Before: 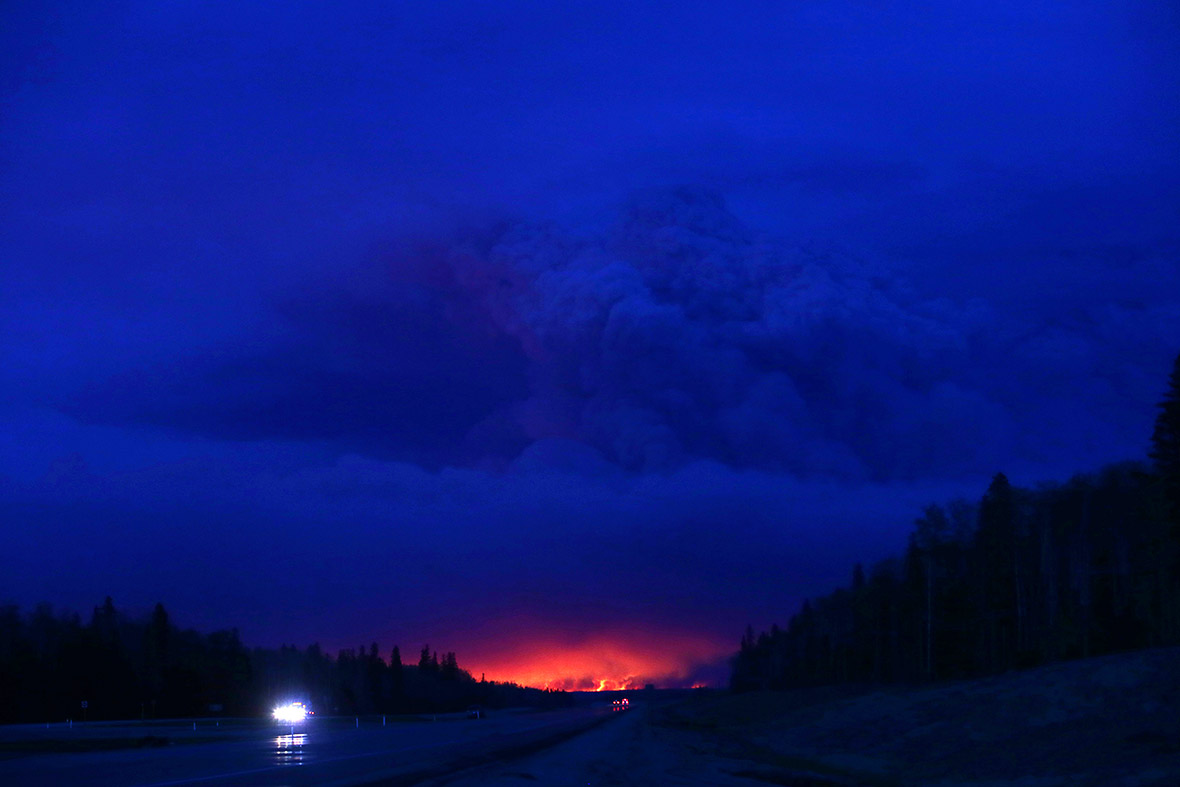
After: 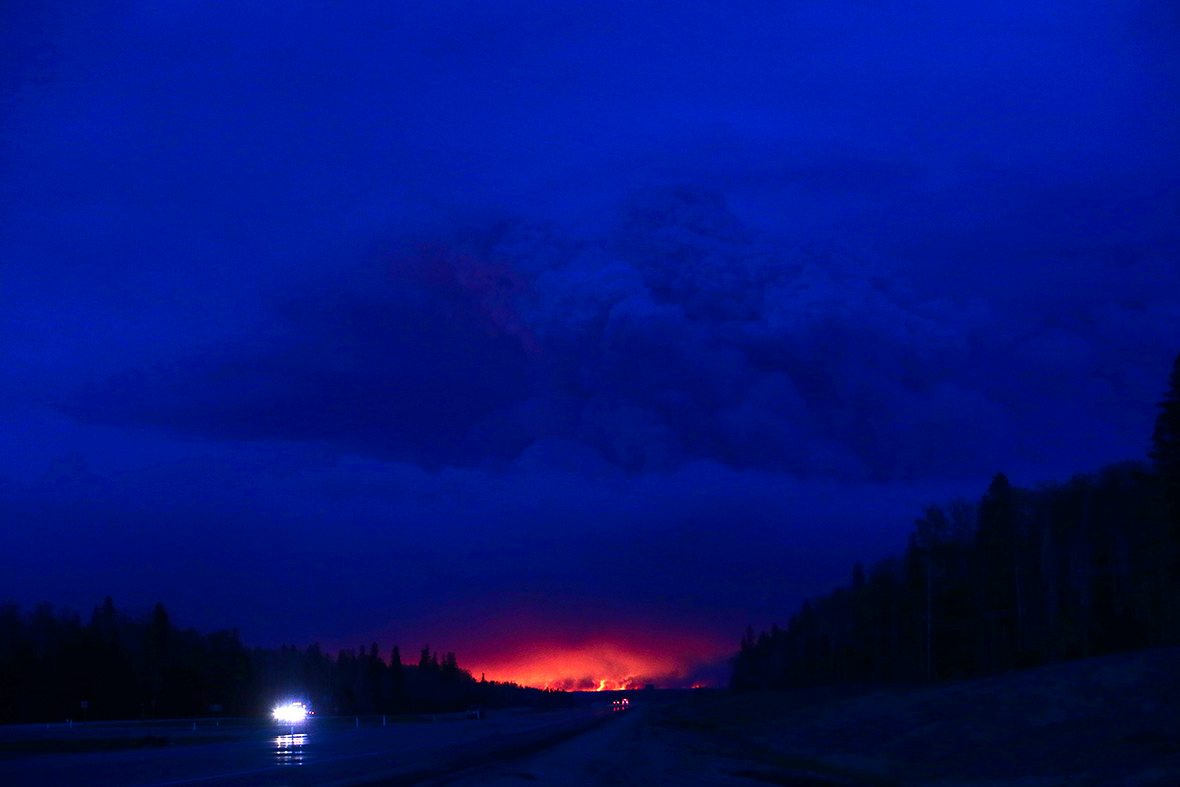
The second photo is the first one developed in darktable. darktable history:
shadows and highlights: shadows -31.52, highlights 30.27
